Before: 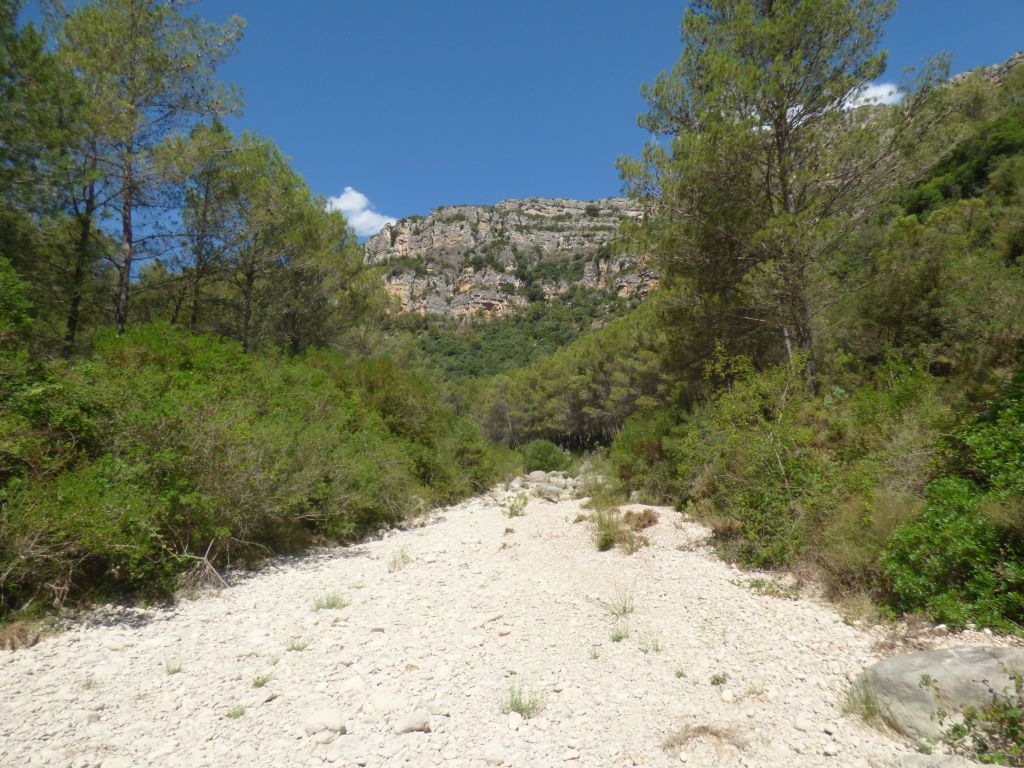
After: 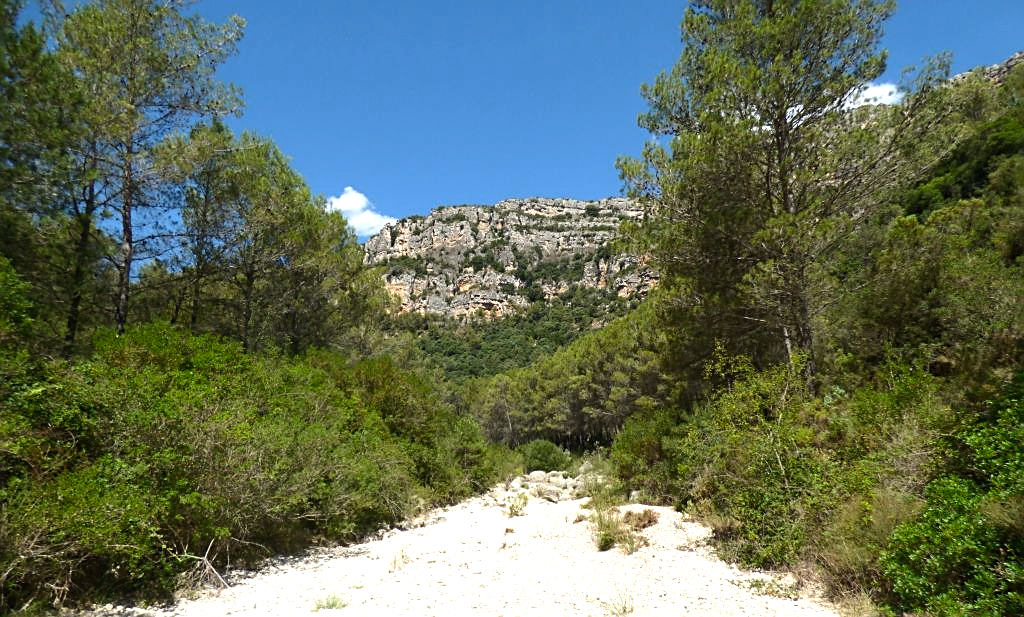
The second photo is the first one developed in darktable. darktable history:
sharpen: on, module defaults
tone equalizer: -8 EV -0.75 EV, -7 EV -0.7 EV, -6 EV -0.6 EV, -5 EV -0.4 EV, -3 EV 0.4 EV, -2 EV 0.6 EV, -1 EV 0.7 EV, +0 EV 0.75 EV, edges refinement/feathering 500, mask exposure compensation -1.57 EV, preserve details no
color balance: output saturation 110%
crop: bottom 19.644%
